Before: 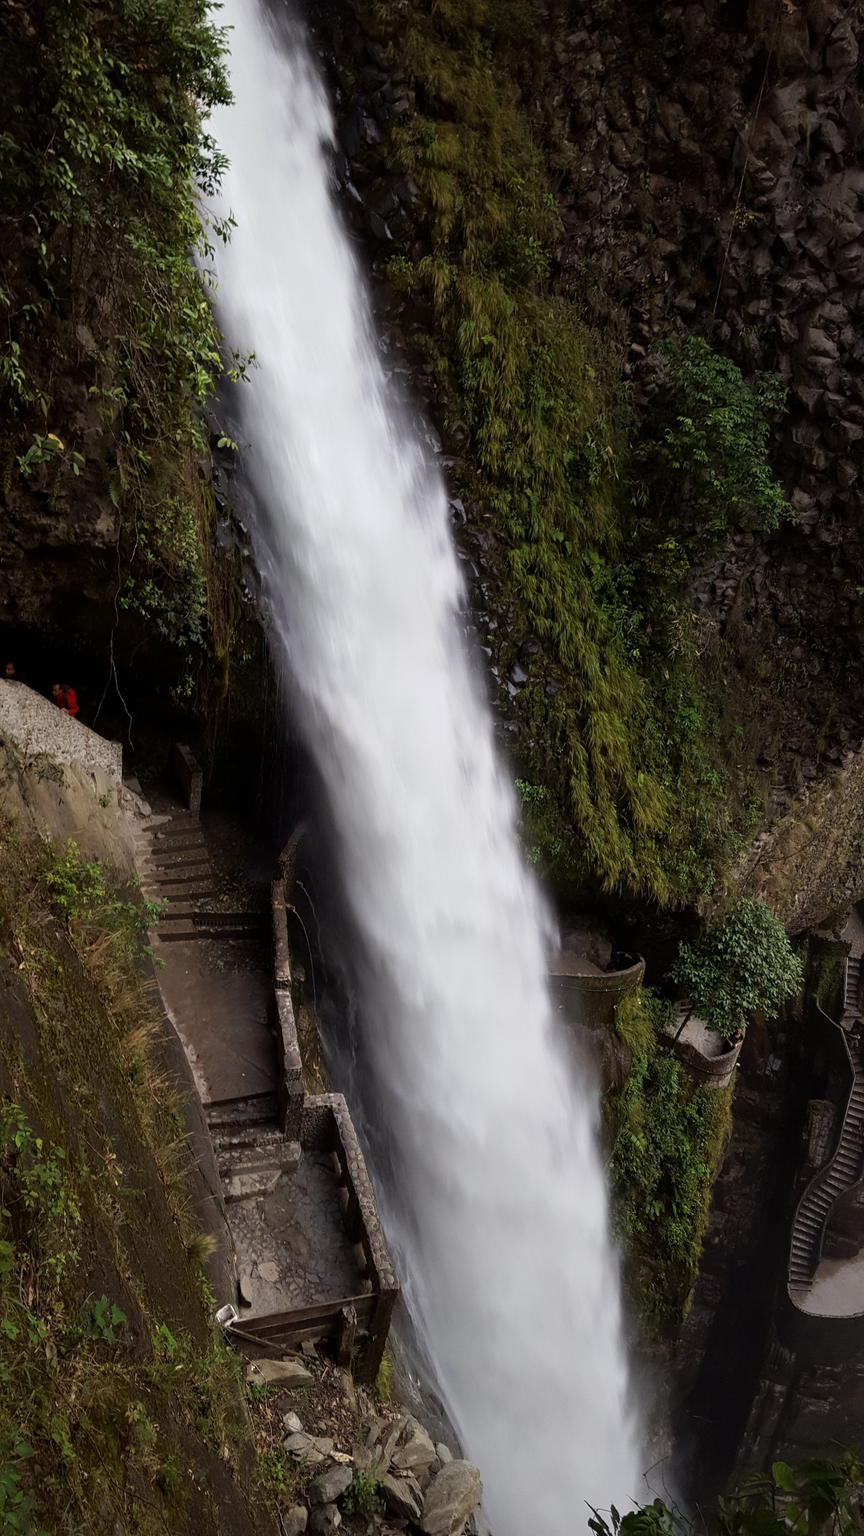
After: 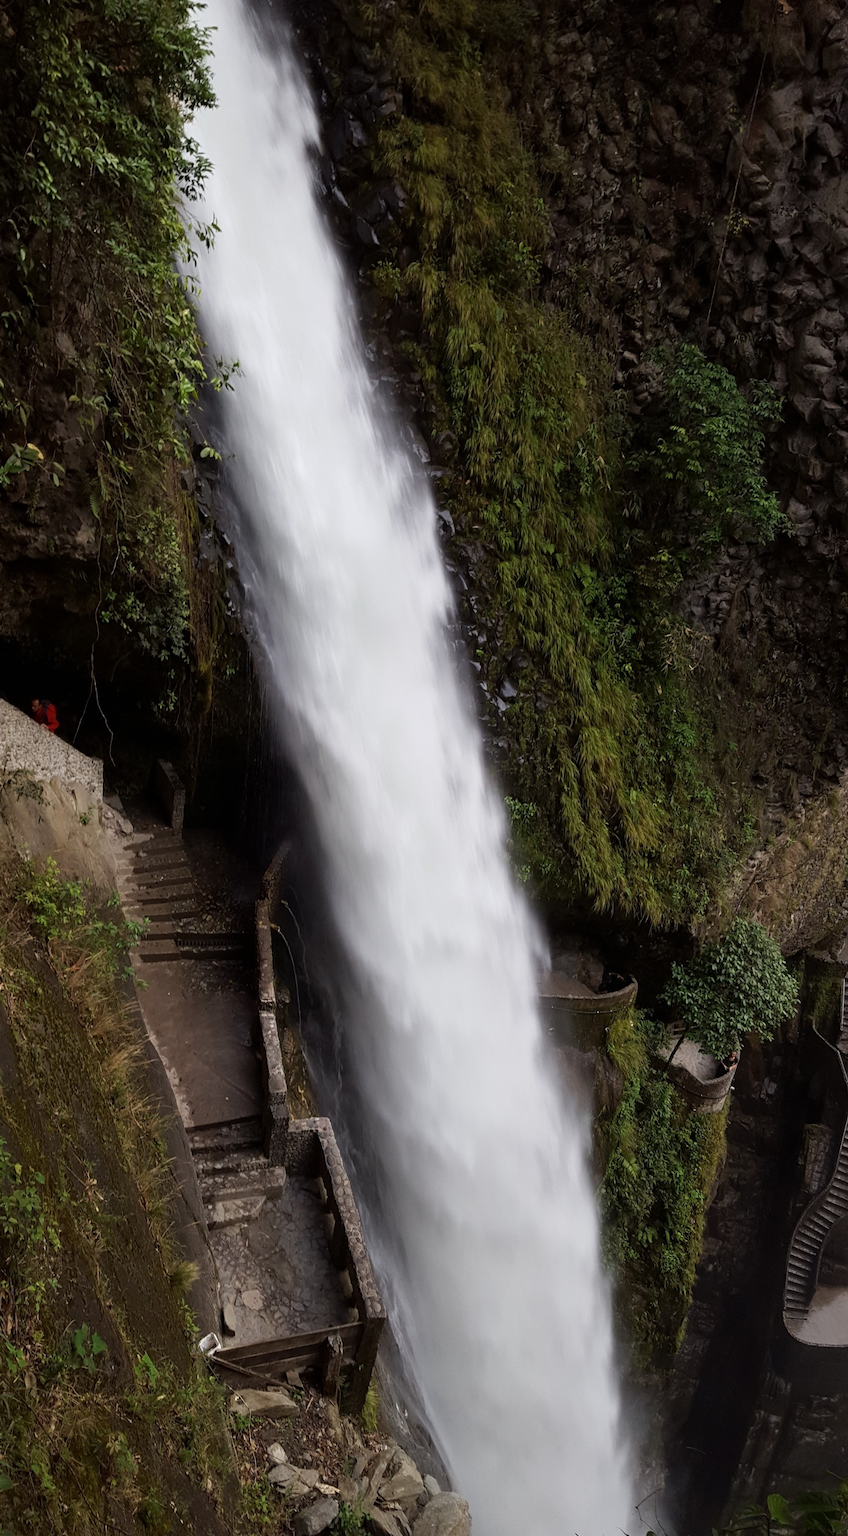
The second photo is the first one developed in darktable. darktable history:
crop and rotate: left 2.537%, right 1.314%, bottom 2.127%
